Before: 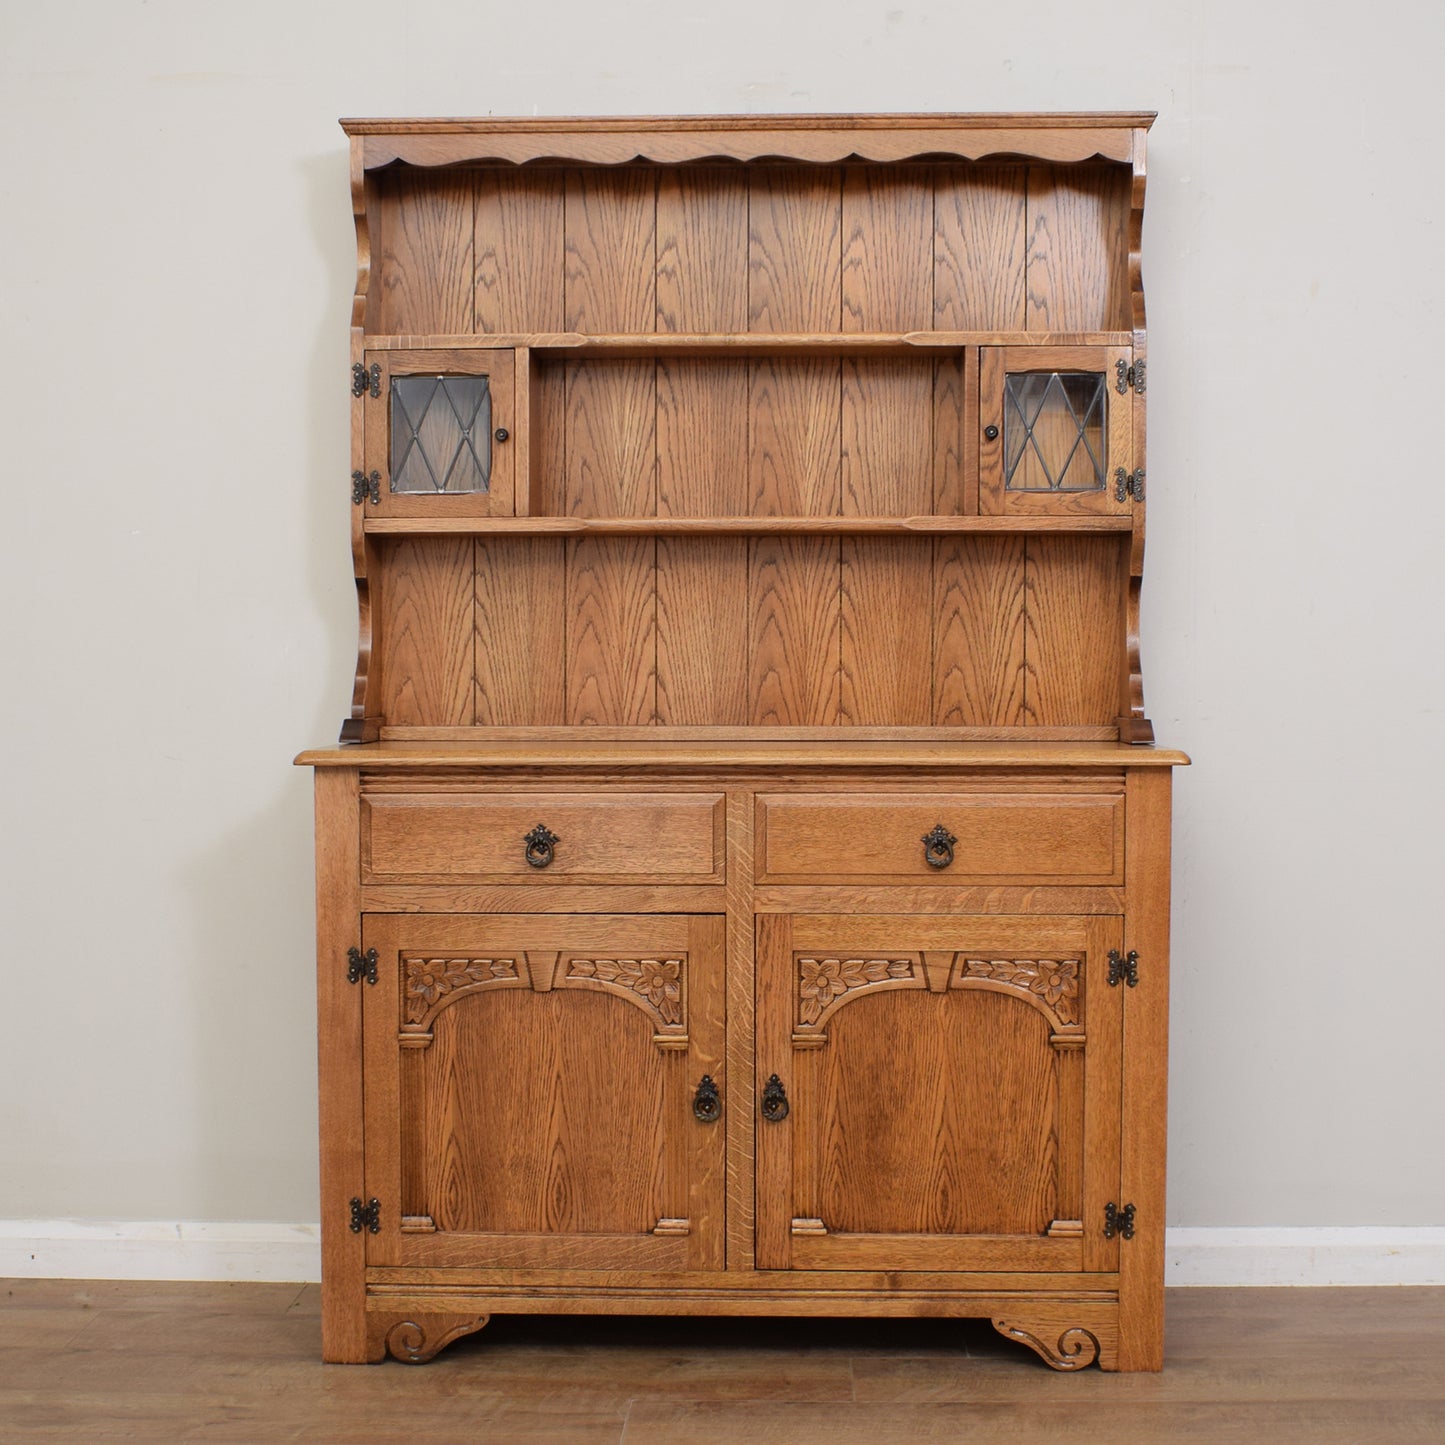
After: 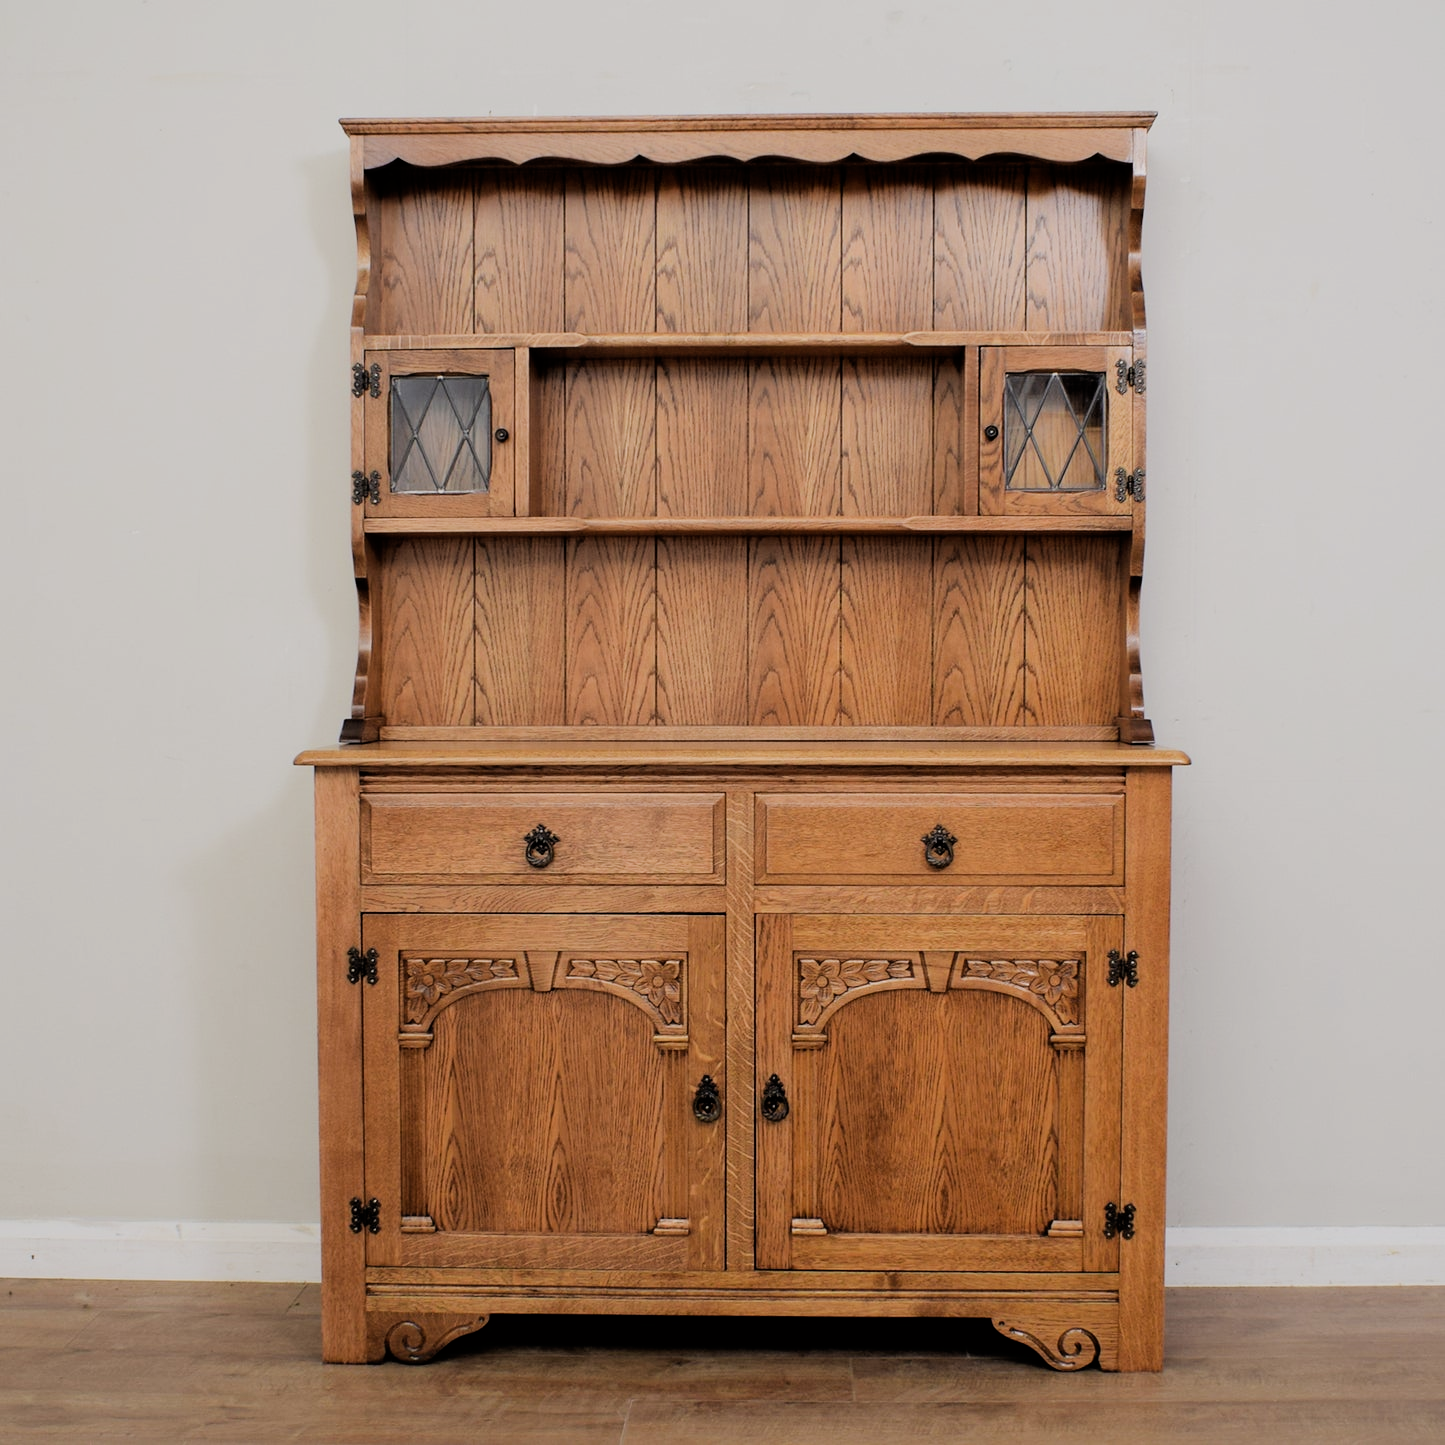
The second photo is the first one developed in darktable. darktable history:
filmic rgb: black relative exposure -5.08 EV, white relative exposure 3.96 EV, hardness 2.89, contrast 1.187, highlights saturation mix -30.28%
